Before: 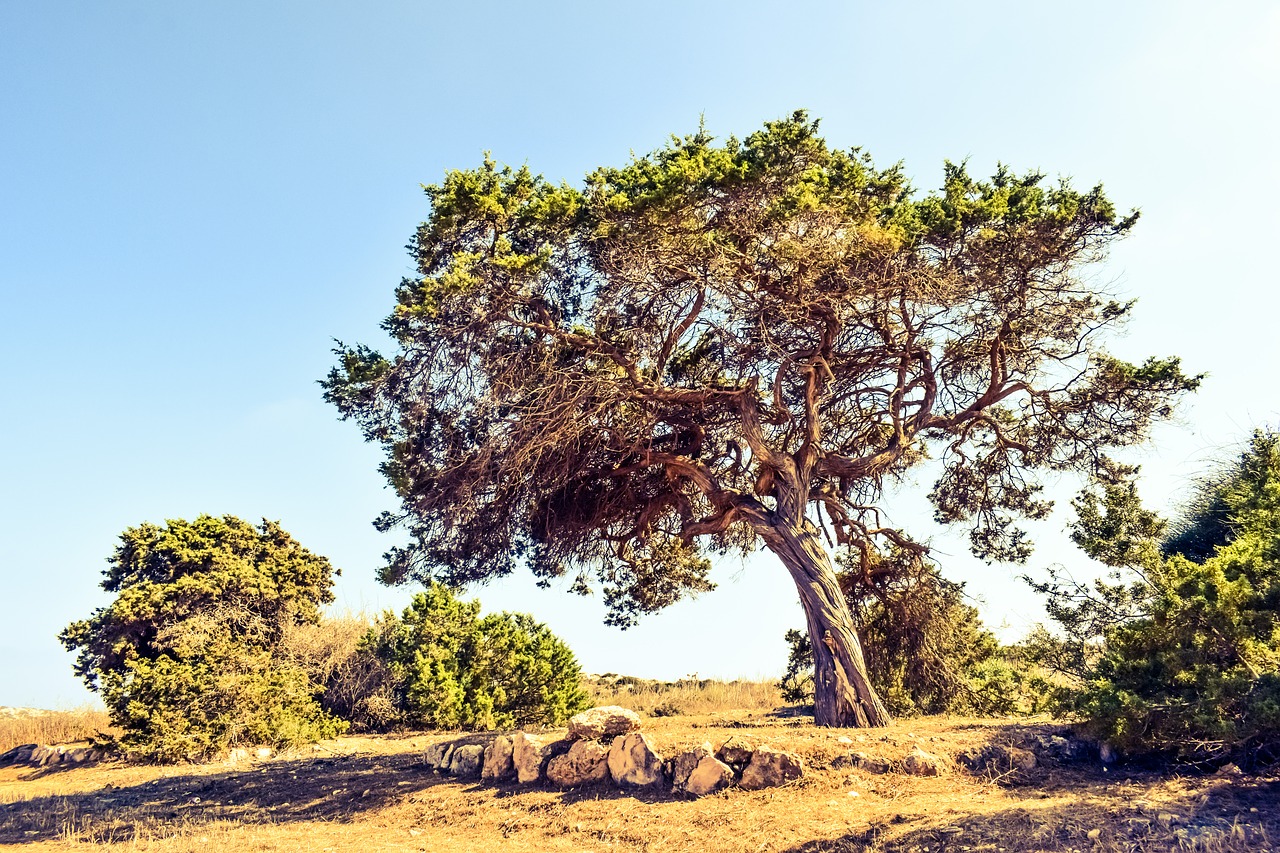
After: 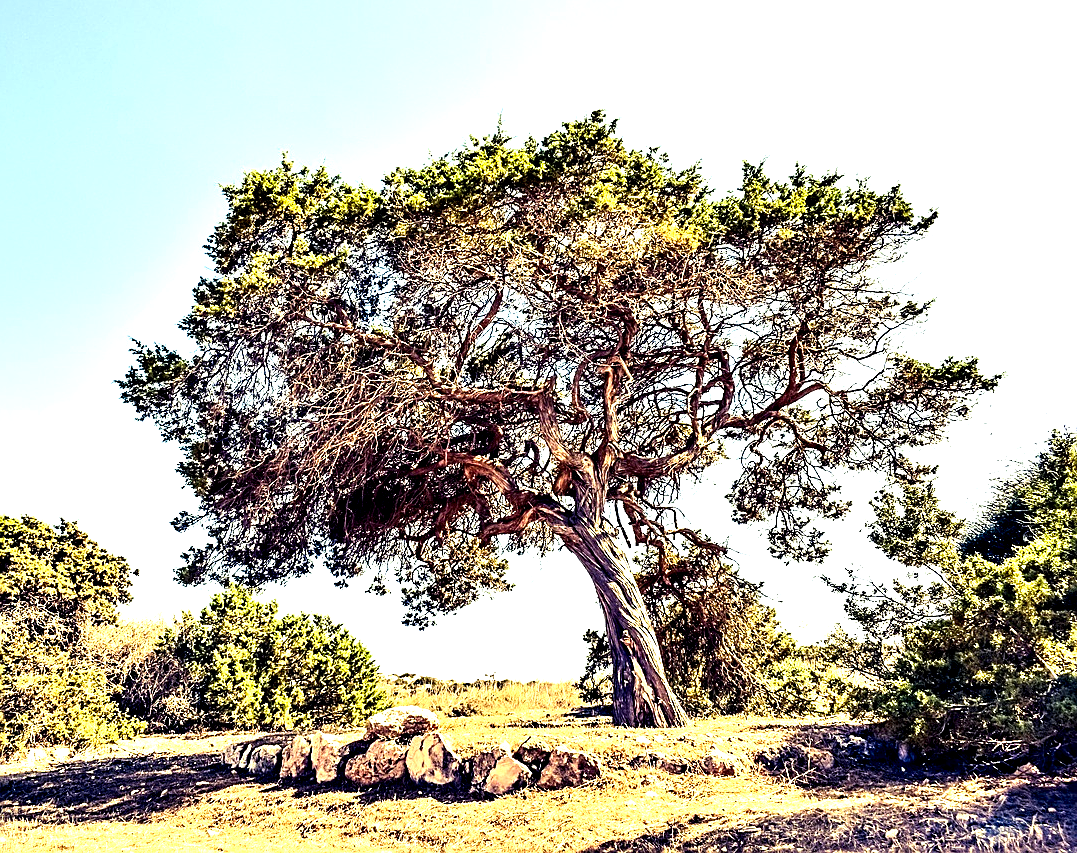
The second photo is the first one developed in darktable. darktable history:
exposure: black level correction 0, exposure 0.7 EV, compensate highlight preservation false
sharpen: on, module defaults
contrast equalizer: octaves 7, y [[0.6 ×6], [0.55 ×6], [0 ×6], [0 ×6], [0 ×6]]
crop: left 15.853%
